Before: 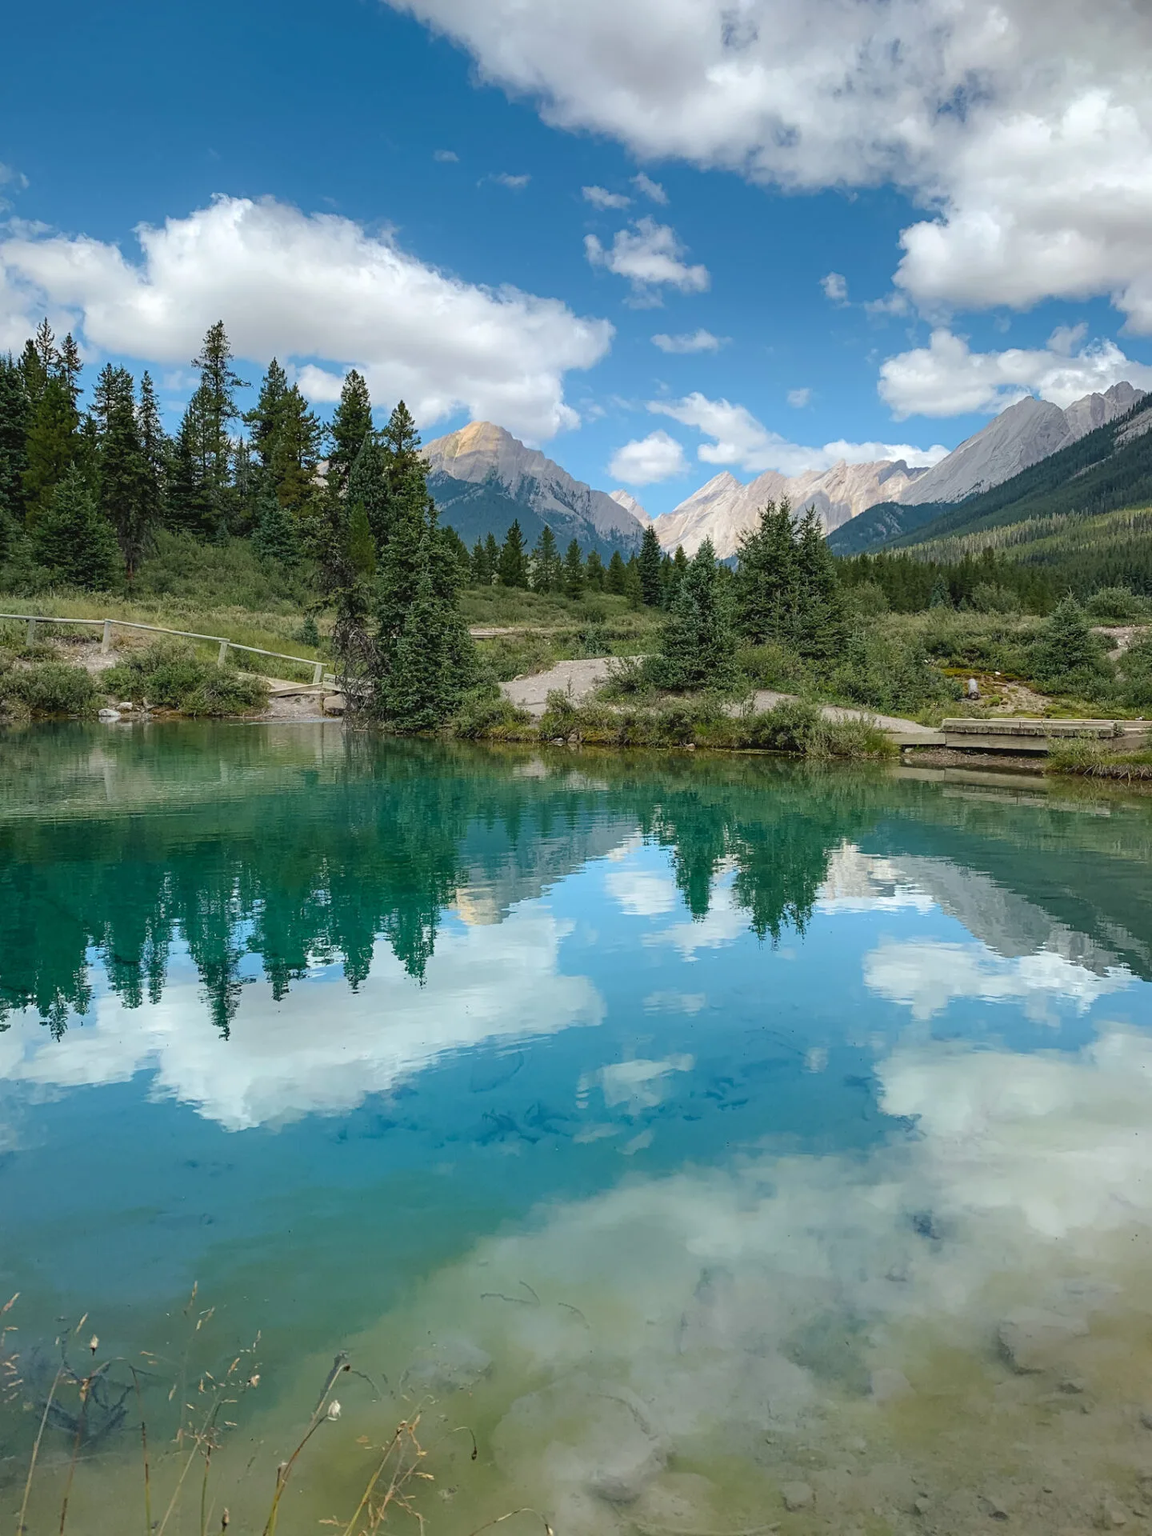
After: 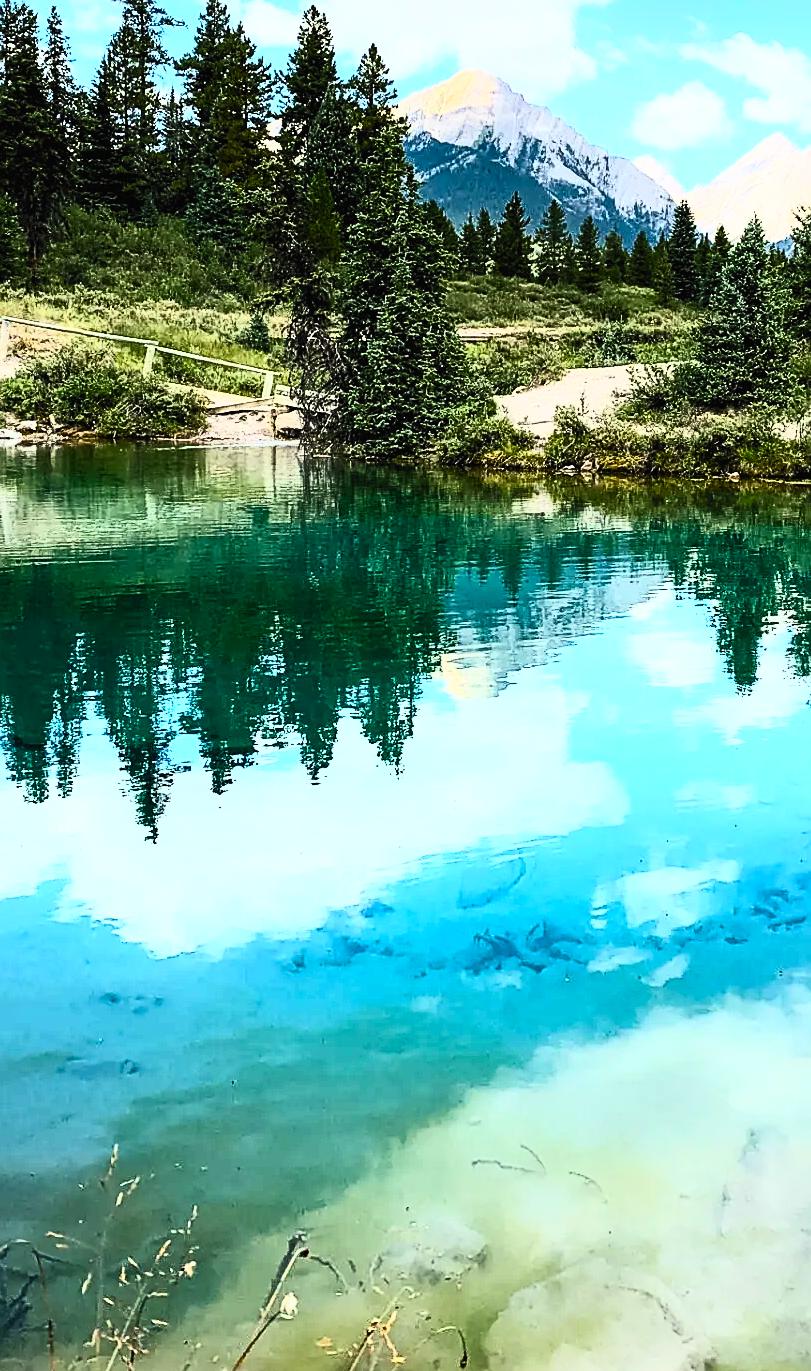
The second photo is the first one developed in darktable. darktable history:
crop: left 8.966%, top 23.852%, right 34.699%, bottom 4.703%
contrast brightness saturation: contrast 0.83, brightness 0.59, saturation 0.59
filmic rgb: black relative exposure -5 EV, hardness 2.88, contrast 1.4, highlights saturation mix -30%
sharpen: on, module defaults
